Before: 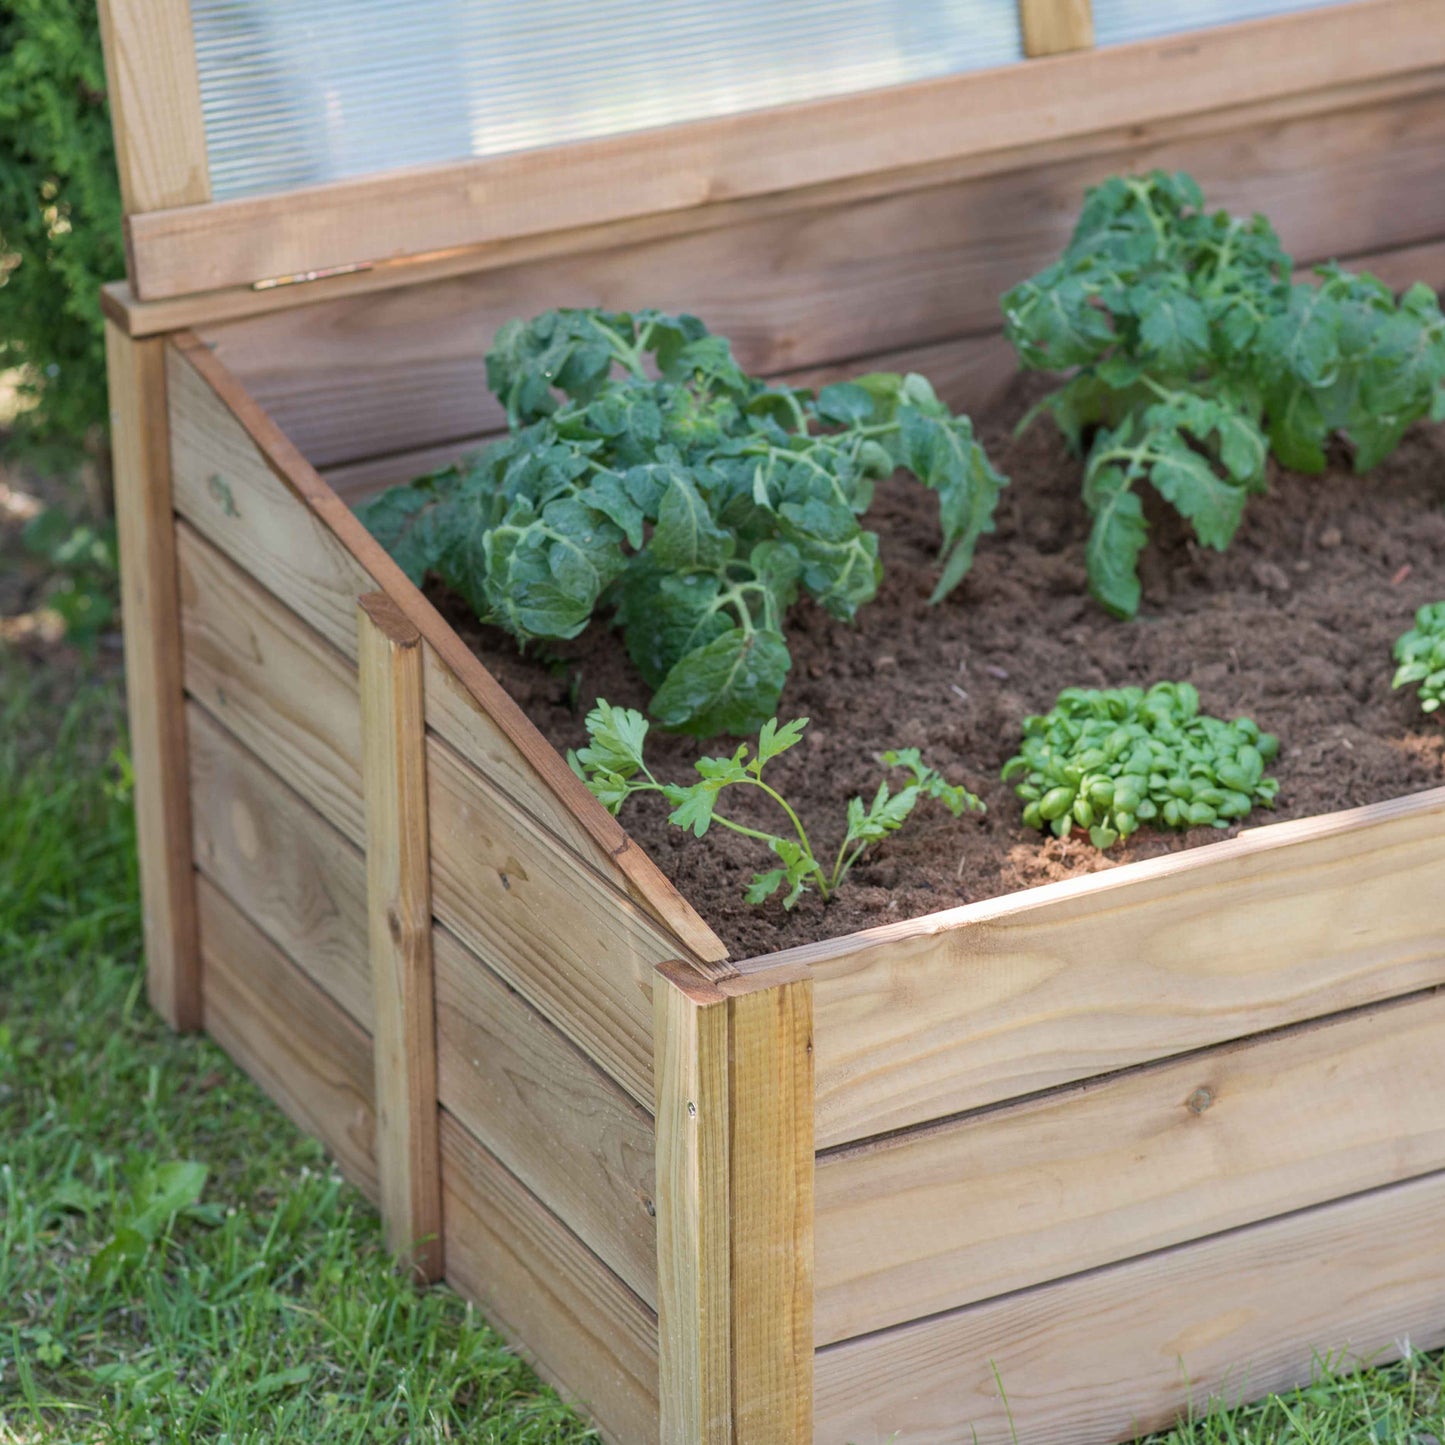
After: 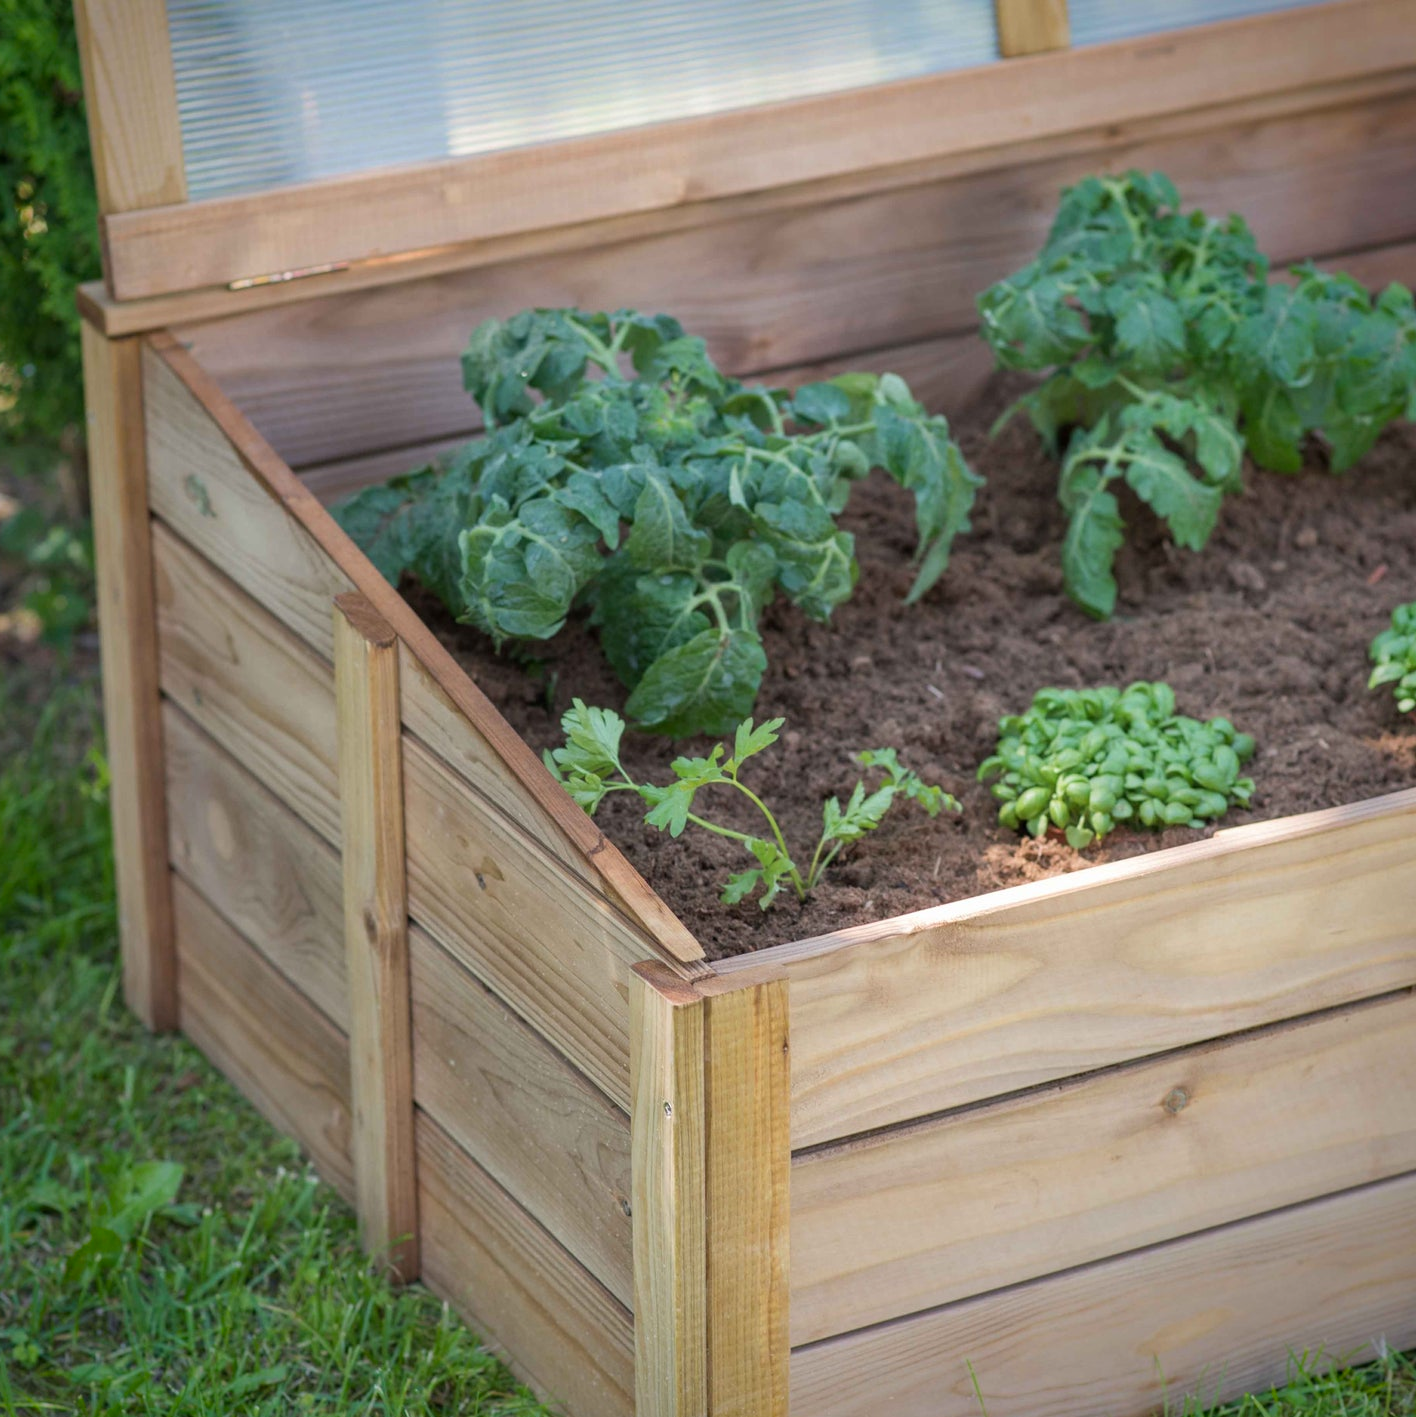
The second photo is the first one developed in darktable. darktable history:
crop: left 1.688%, right 0.28%, bottom 1.872%
vignetting: saturation 0.381
